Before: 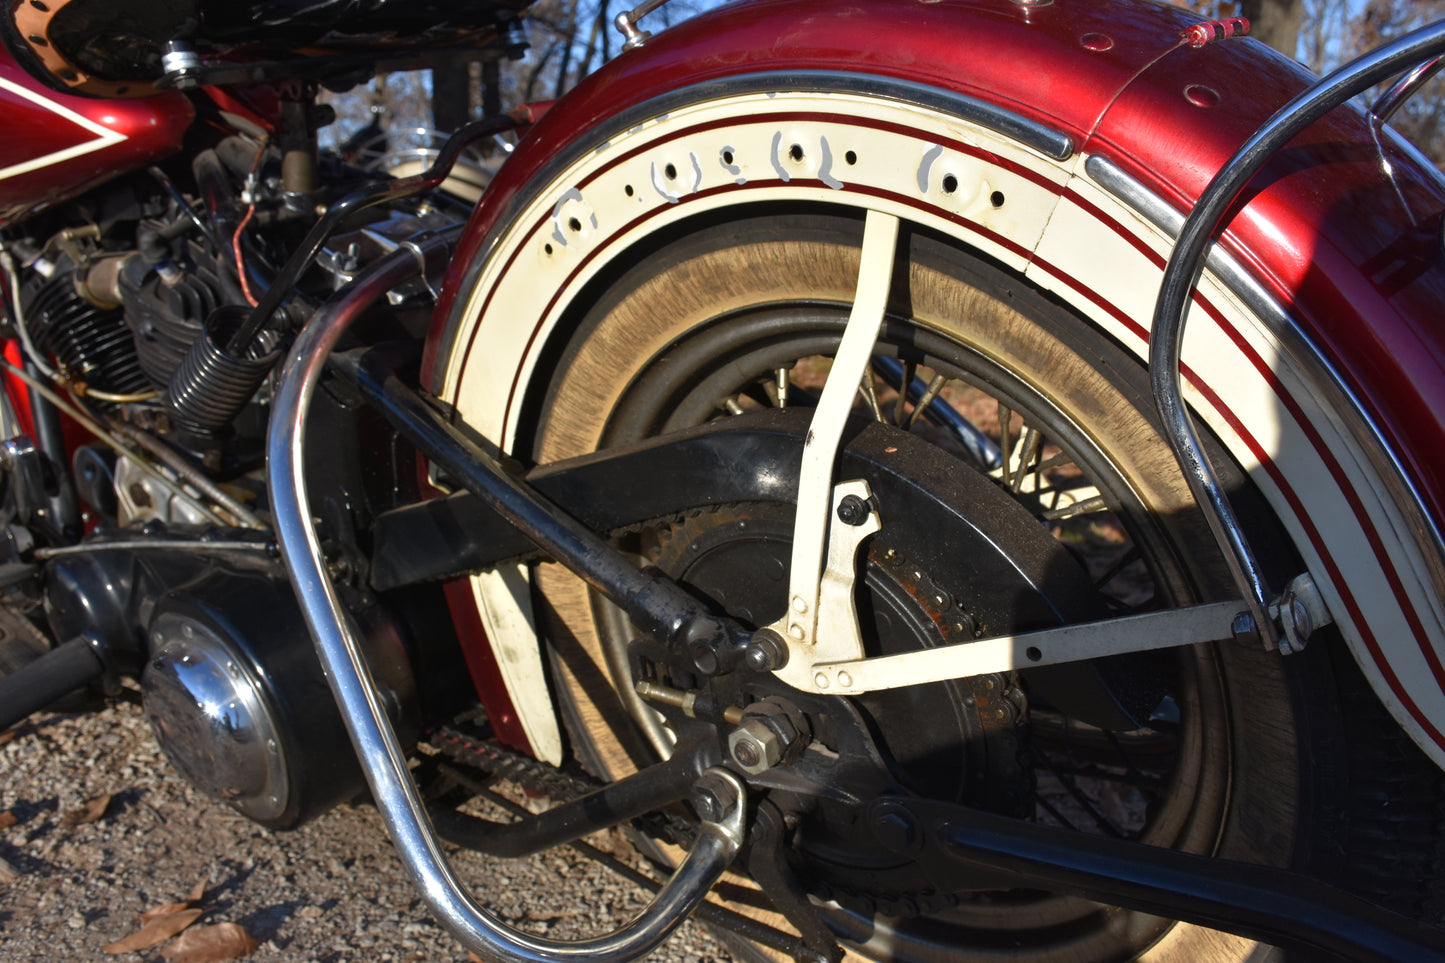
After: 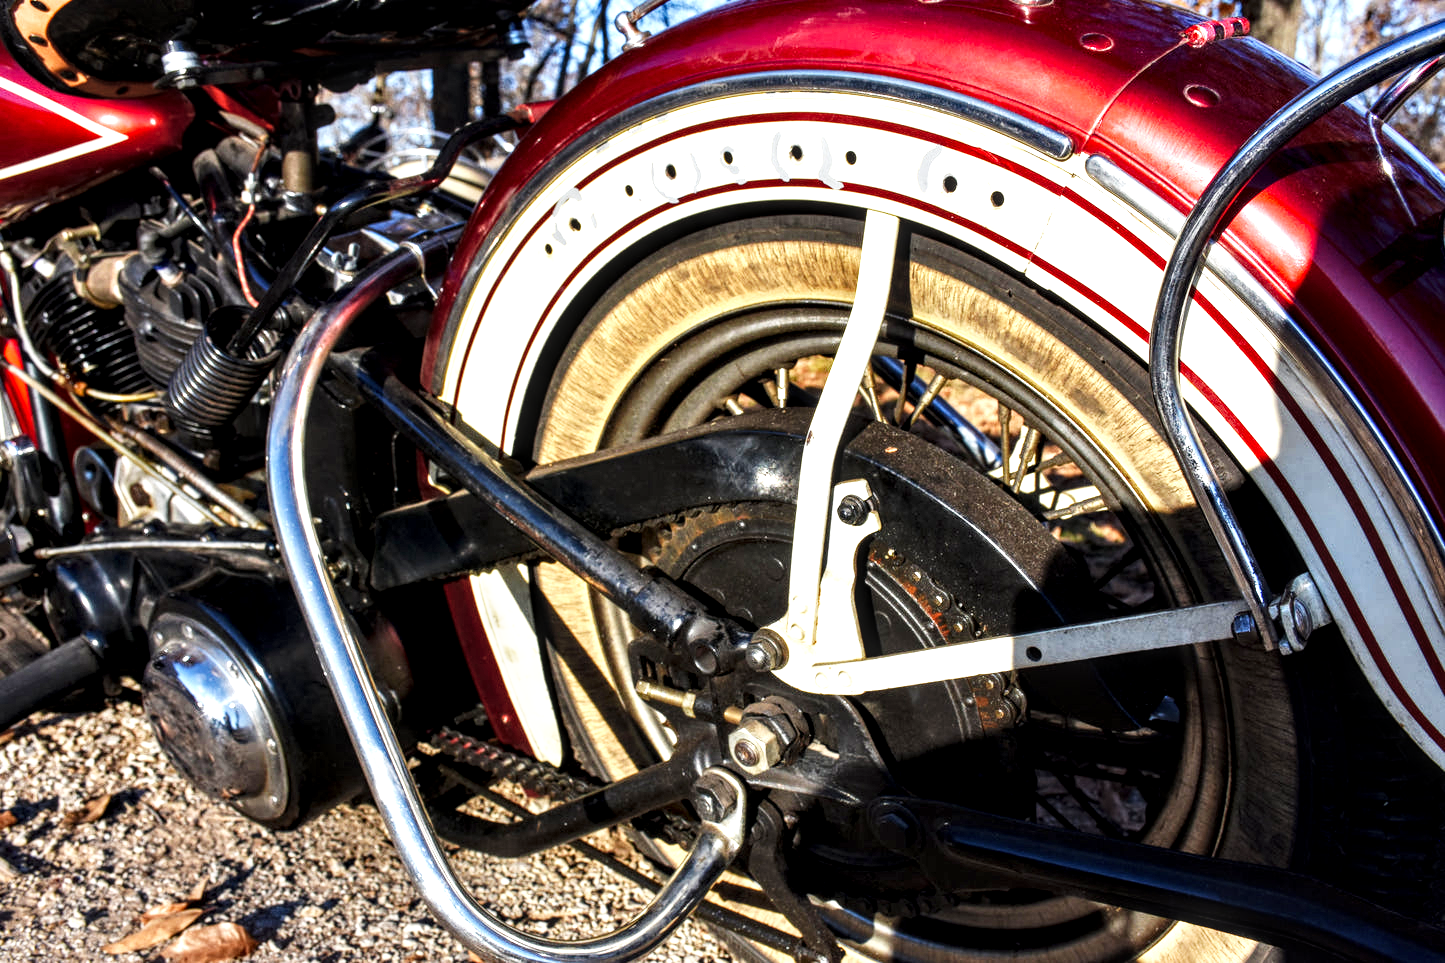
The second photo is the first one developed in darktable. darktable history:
base curve: curves: ch0 [(0, 0) (0.007, 0.004) (0.027, 0.03) (0.046, 0.07) (0.207, 0.54) (0.442, 0.872) (0.673, 0.972) (1, 1)], preserve colors none
white balance: emerald 1
local contrast: highlights 79%, shadows 56%, detail 175%, midtone range 0.428
